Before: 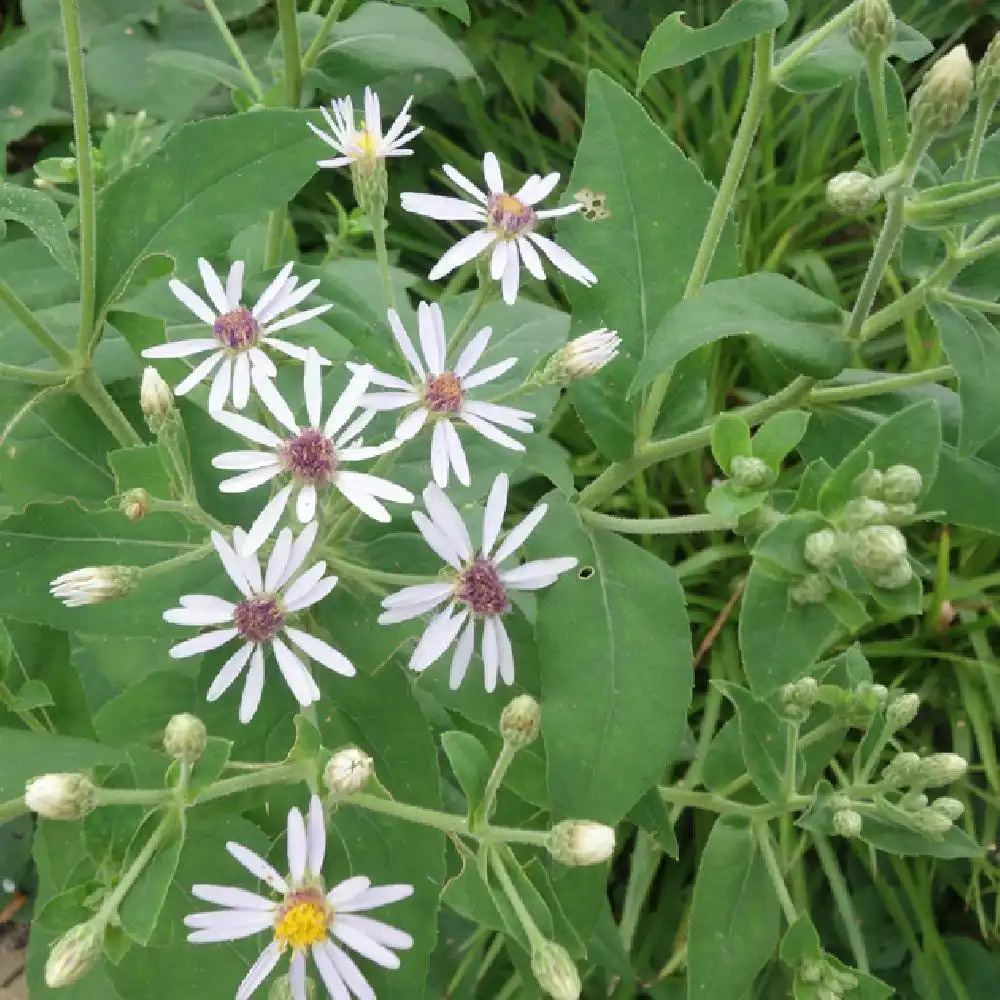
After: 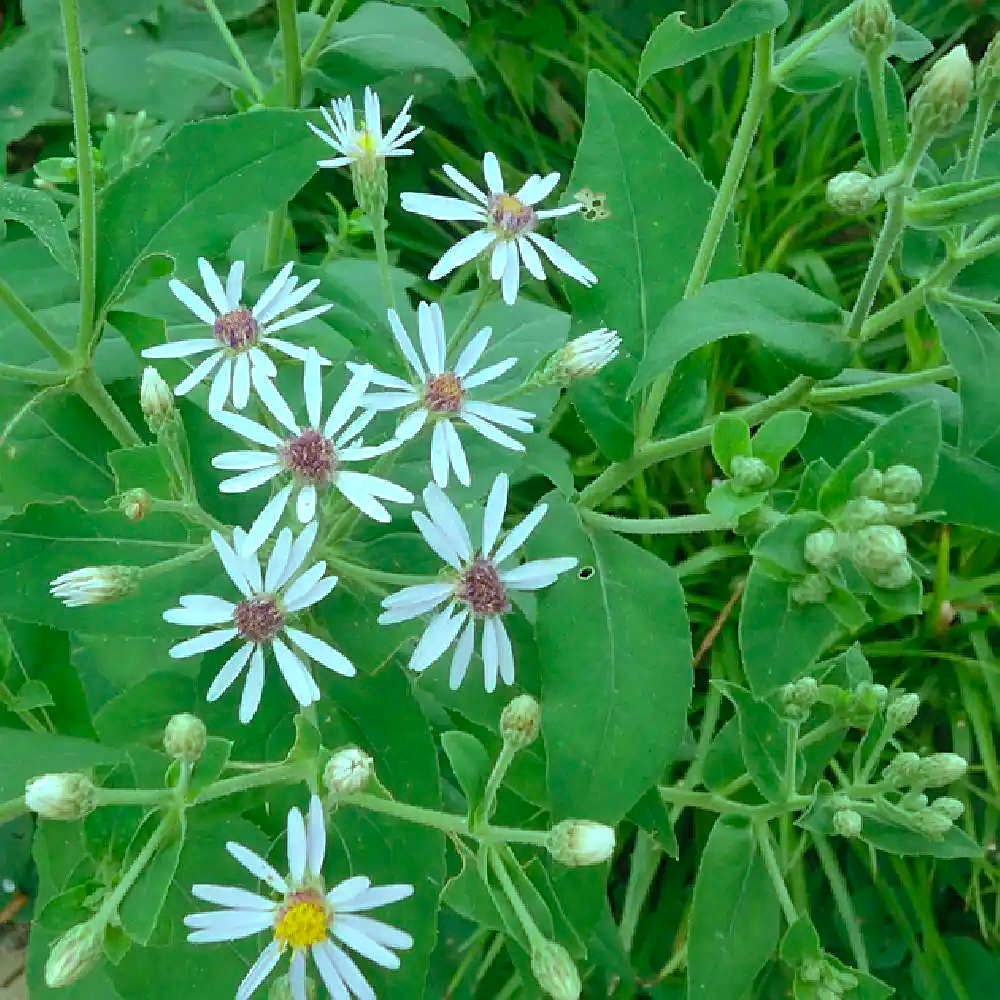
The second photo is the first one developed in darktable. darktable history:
sharpen: on, module defaults
shadows and highlights: on, module defaults
color balance rgb: shadows lift › chroma 11.71%, shadows lift › hue 133.46°, highlights gain › chroma 4%, highlights gain › hue 200.2°, perceptual saturation grading › global saturation 18.05%
